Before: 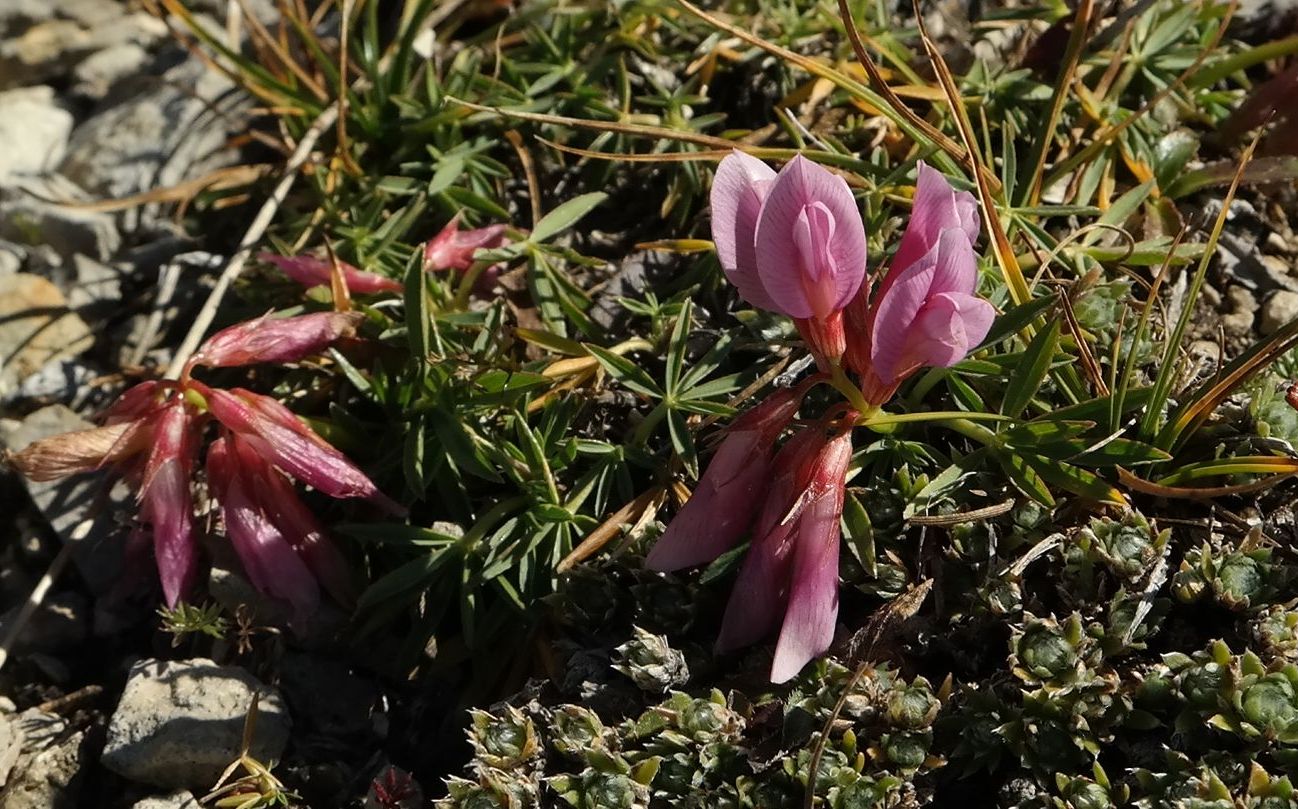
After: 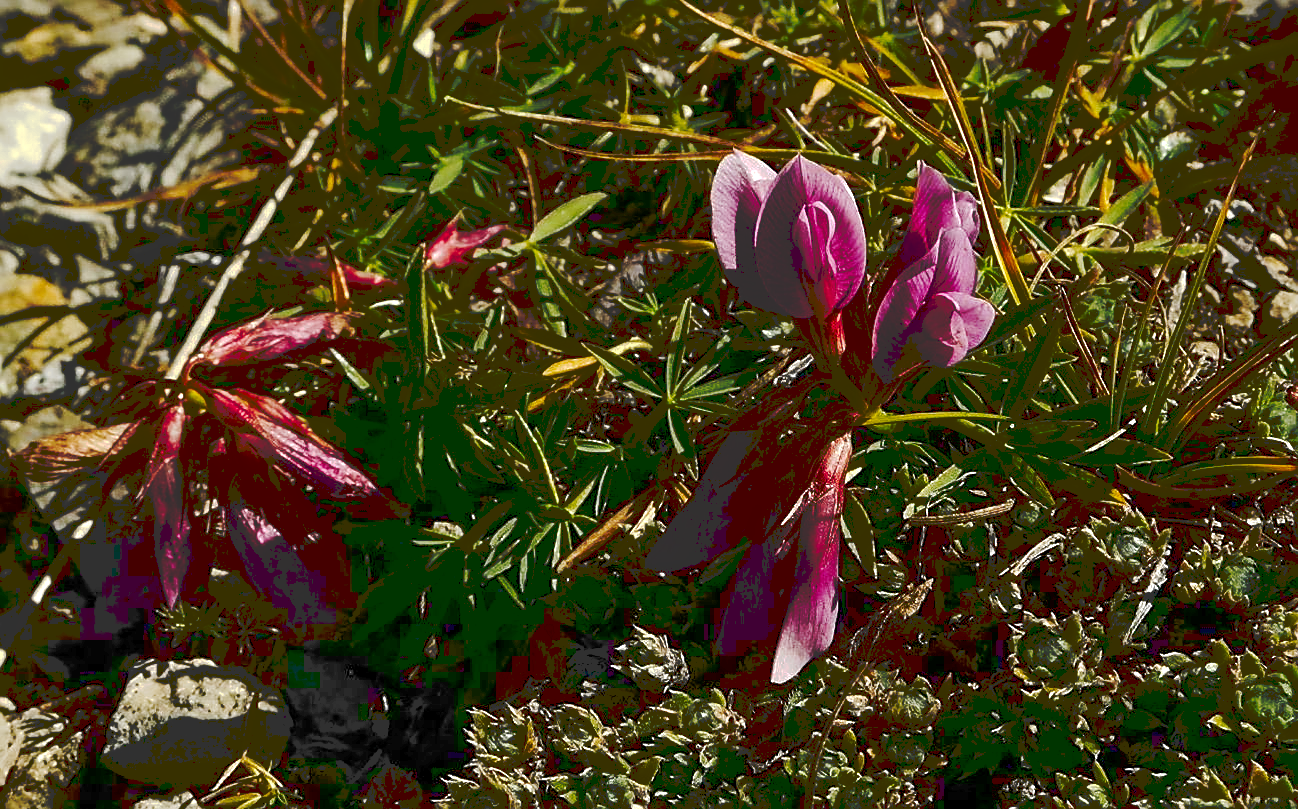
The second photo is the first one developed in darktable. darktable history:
sharpen: on, module defaults
color balance rgb: linear chroma grading › global chroma 14.782%, perceptual saturation grading › global saturation 0.02%, perceptual saturation grading › mid-tones 11.825%, global vibrance 32.732%
tone curve: curves: ch0 [(0, 0) (0.003, 0.198) (0.011, 0.198) (0.025, 0.198) (0.044, 0.198) (0.069, 0.201) (0.1, 0.202) (0.136, 0.207) (0.177, 0.212) (0.224, 0.222) (0.277, 0.27) (0.335, 0.332) (0.399, 0.422) (0.468, 0.542) (0.543, 0.626) (0.623, 0.698) (0.709, 0.764) (0.801, 0.82) (0.898, 0.863) (1, 1)], preserve colors none
exposure: compensate exposure bias true, compensate highlight preservation false
contrast brightness saturation: brightness -0.502
